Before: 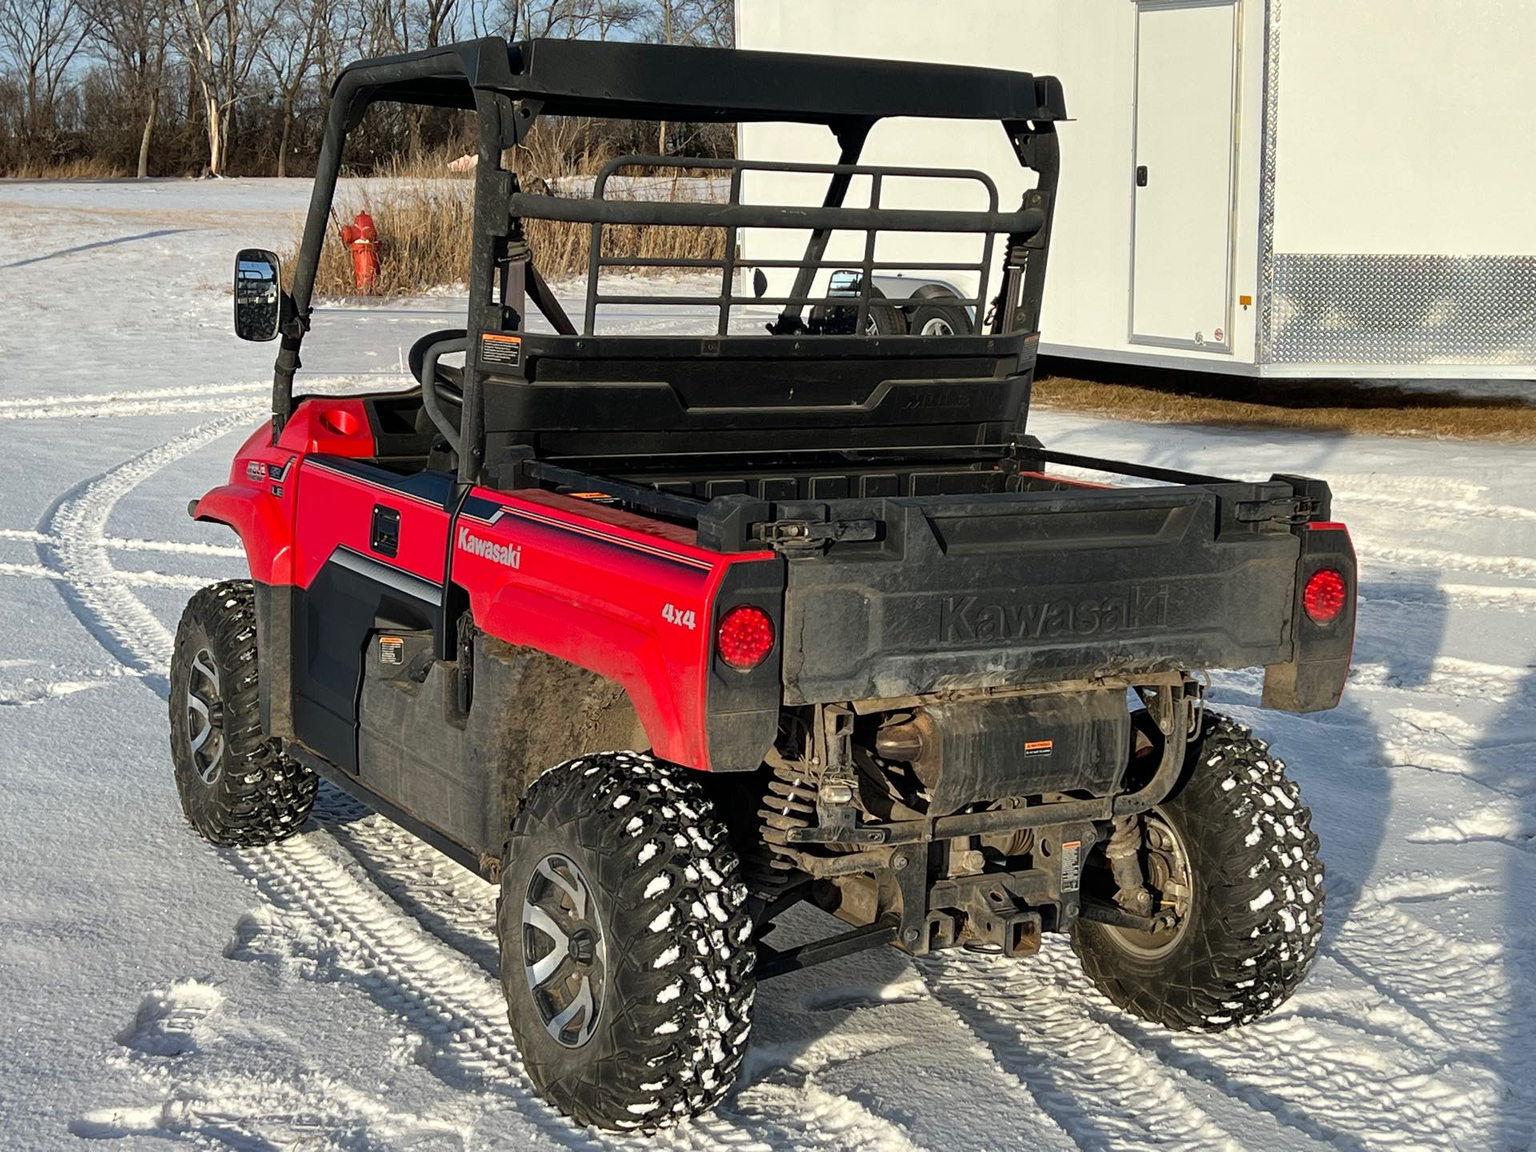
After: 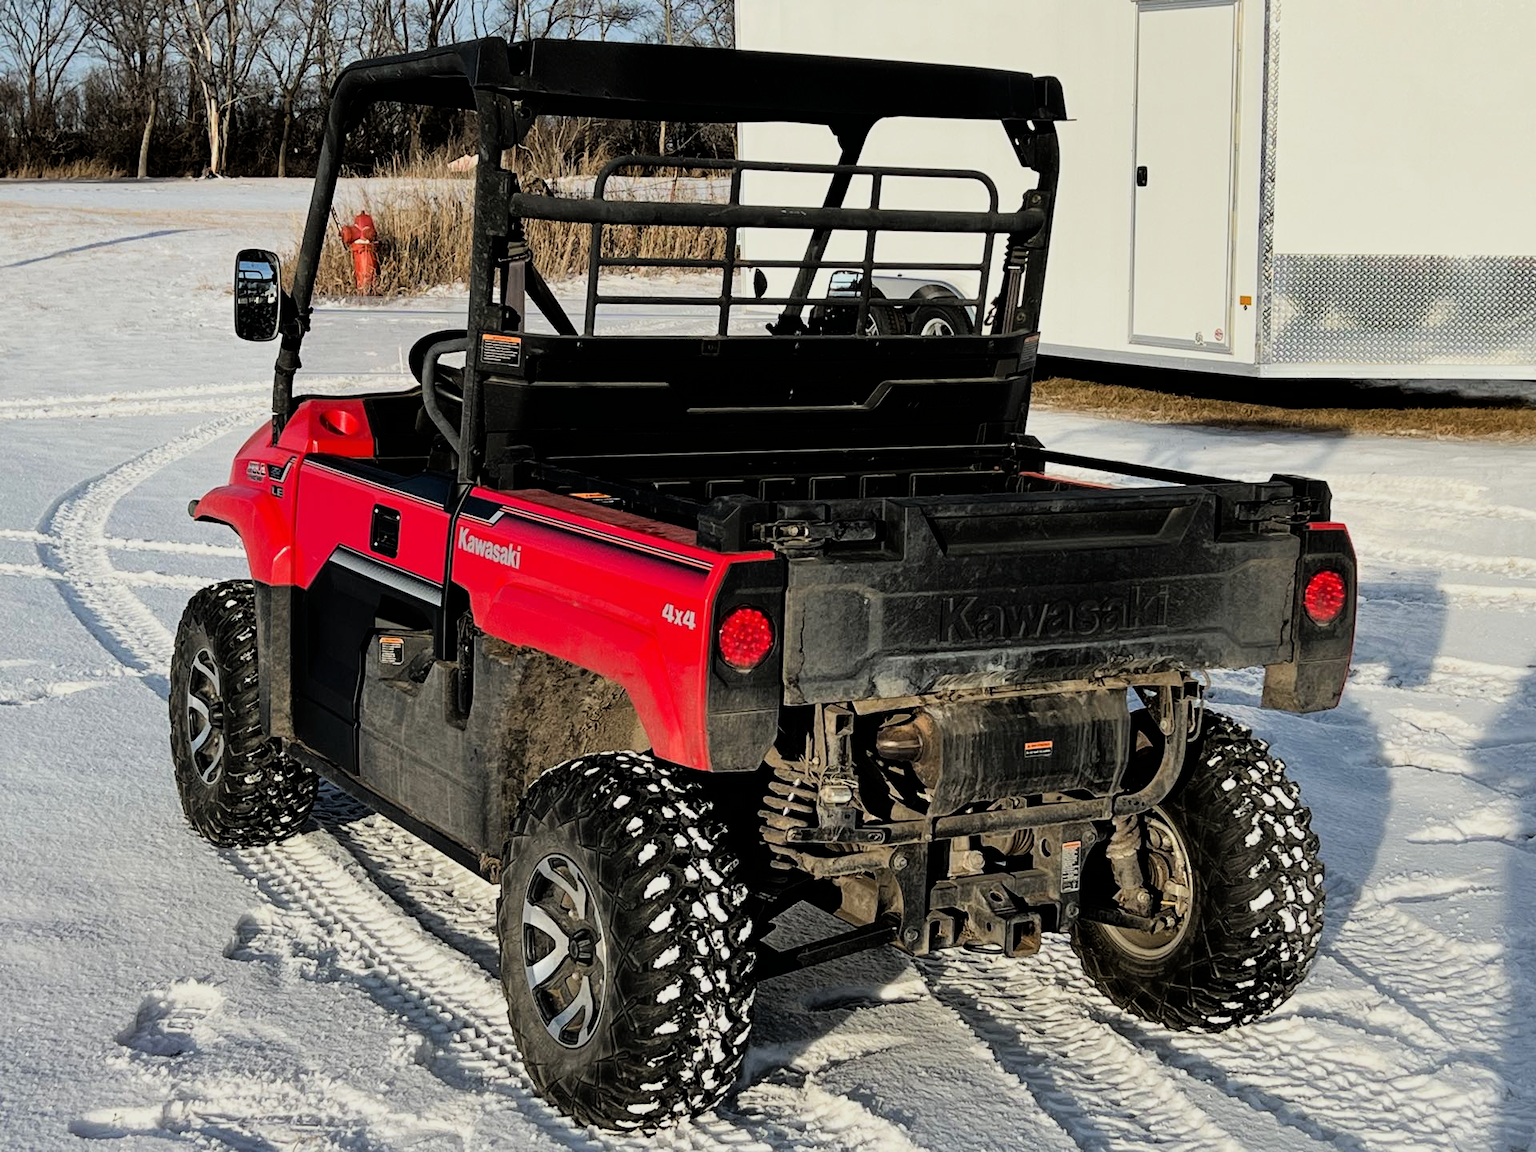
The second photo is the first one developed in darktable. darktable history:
filmic rgb: black relative exposure -4.99 EV, white relative exposure 3.97 EV, hardness 2.9, contrast 1.399
